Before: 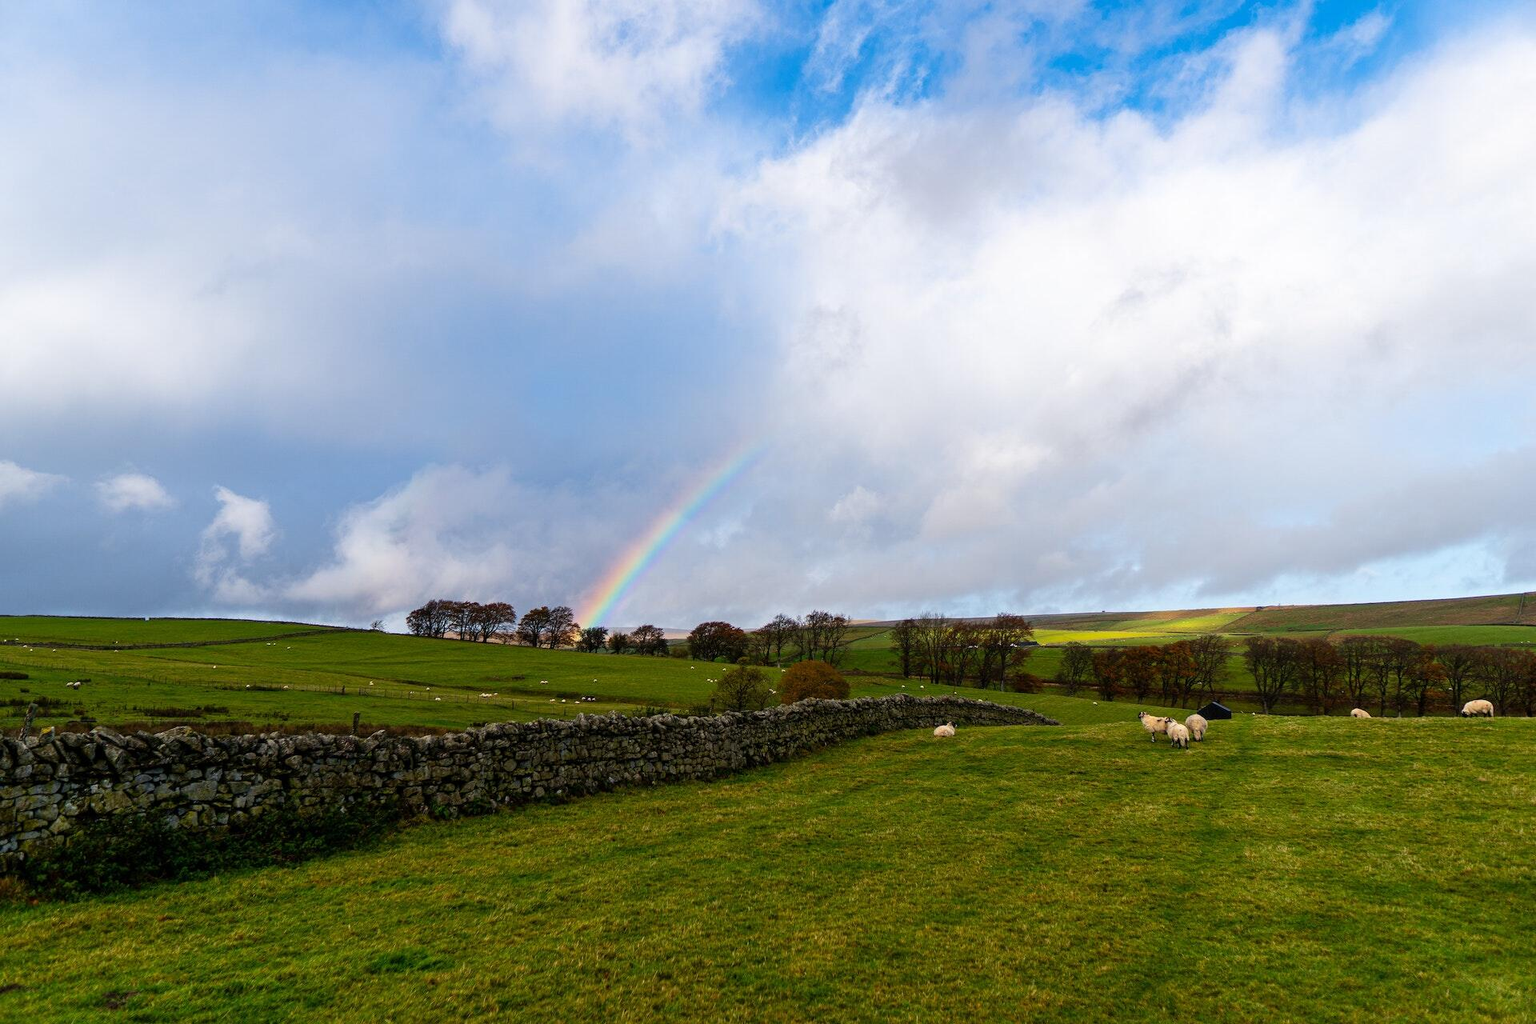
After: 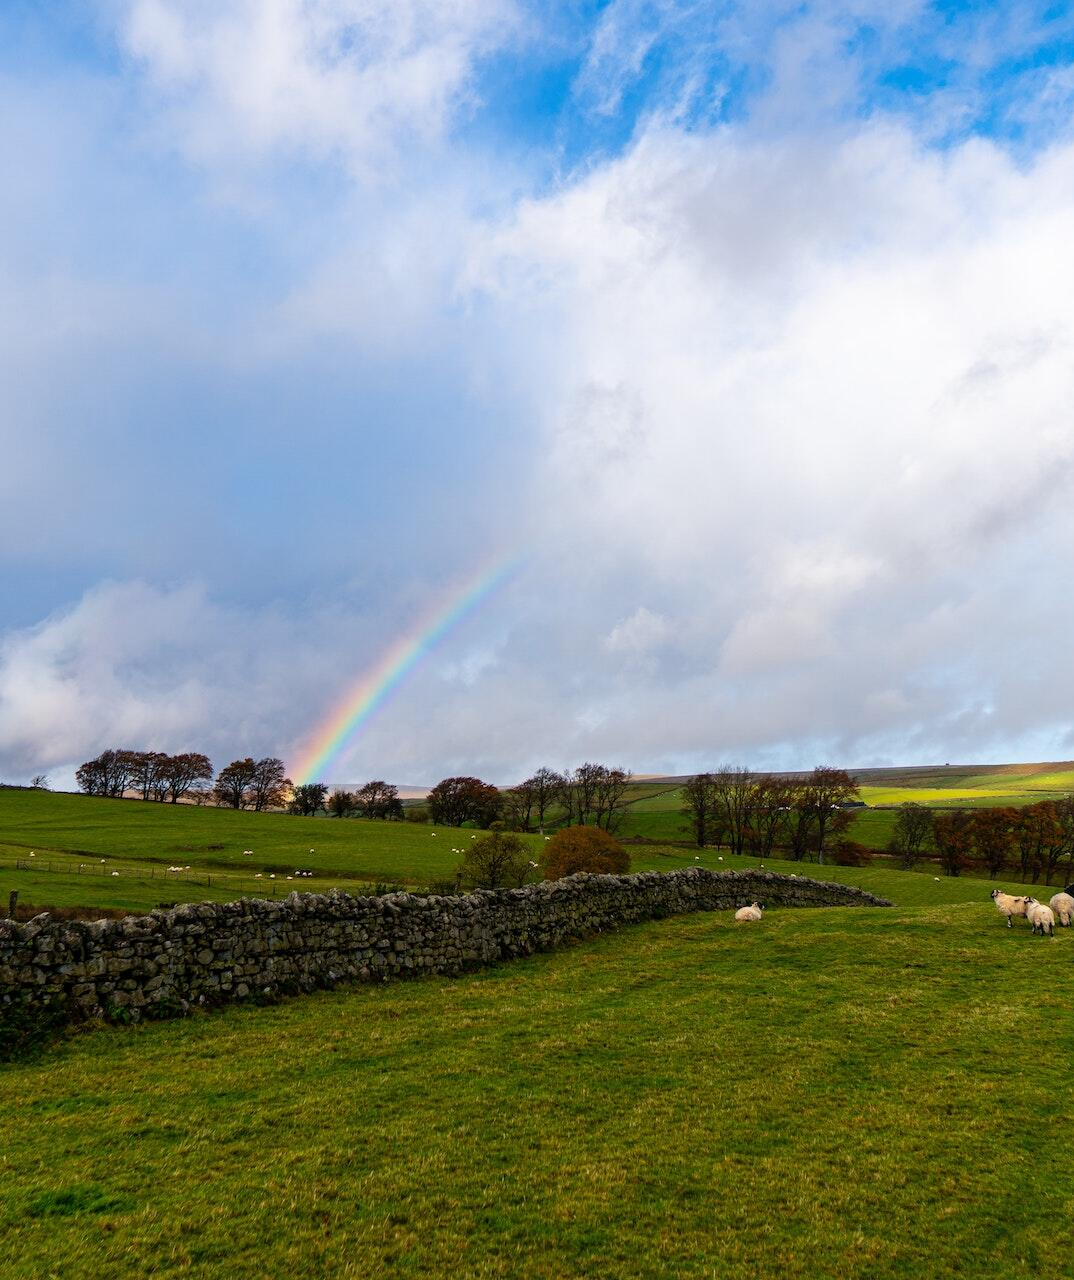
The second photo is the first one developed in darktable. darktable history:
crop and rotate: left 22.546%, right 21.491%
